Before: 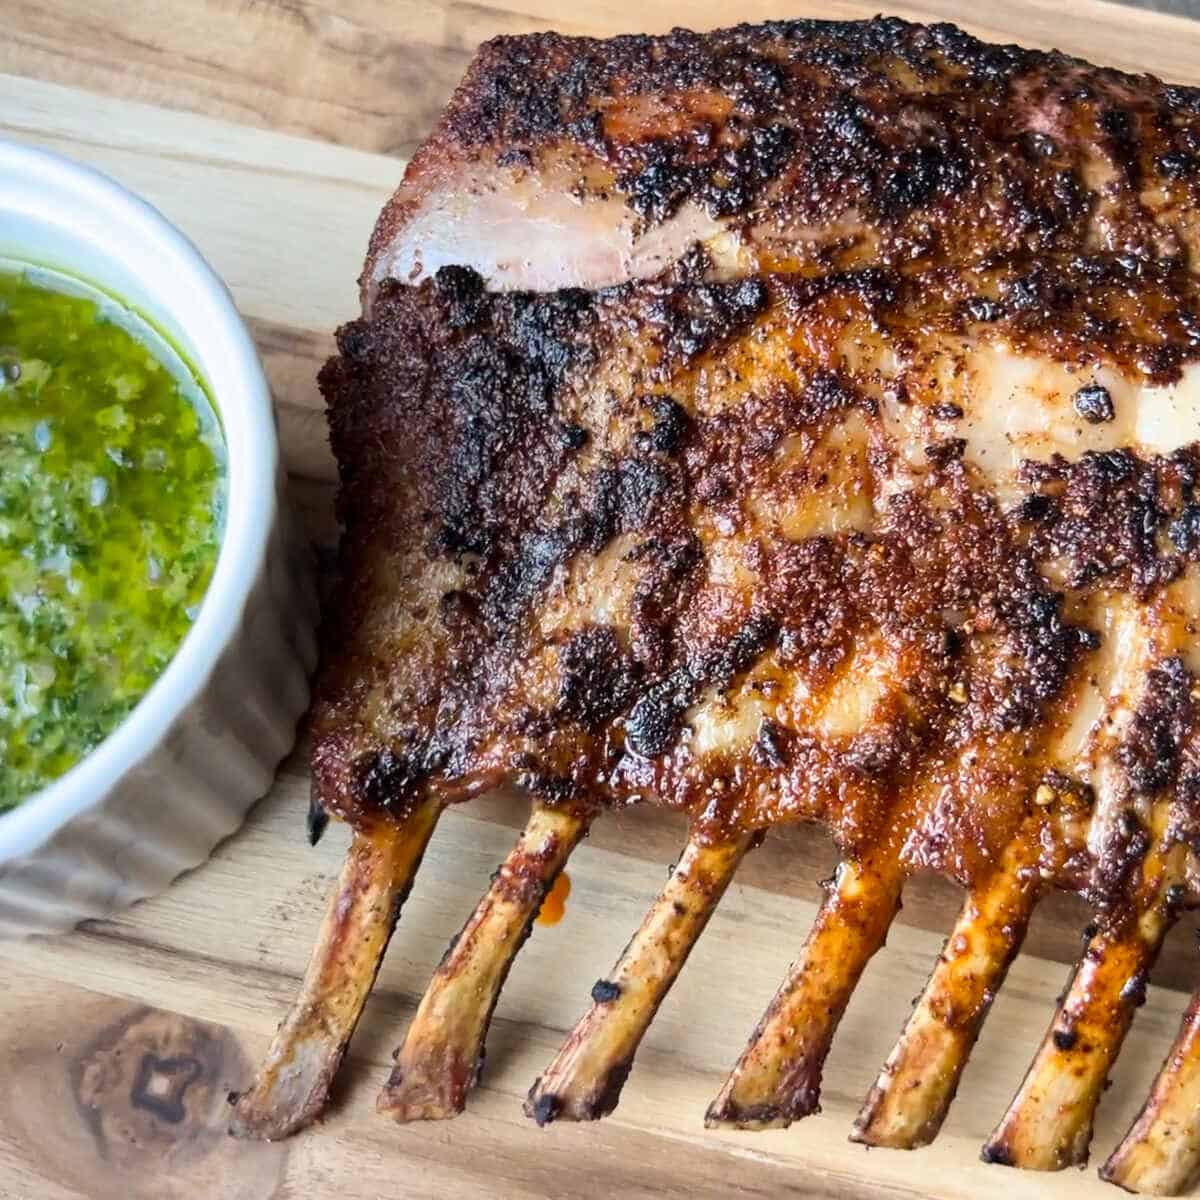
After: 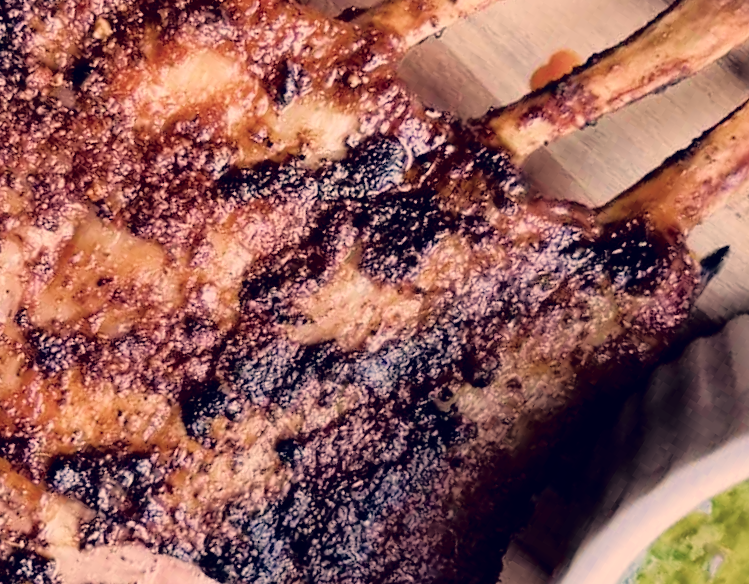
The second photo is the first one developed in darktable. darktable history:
crop and rotate: angle 147.62°, left 9.199%, top 15.611%, right 4.56%, bottom 17.139%
color correction: highlights a* 20.09, highlights b* 26.69, shadows a* 3.29, shadows b* -17.56, saturation 0.751
tone equalizer: -8 EV -0.426 EV, -7 EV -0.372 EV, -6 EV -0.319 EV, -5 EV -0.24 EV, -3 EV 0.232 EV, -2 EV 0.353 EV, -1 EV 0.391 EV, +0 EV 0.393 EV
filmic rgb: black relative exposure -16 EV, white relative exposure 4.94 EV, hardness 6.19, add noise in highlights 0.001, preserve chrominance max RGB, color science v3 (2019), use custom middle-gray values true, contrast in highlights soft
tone curve: curves: ch0 [(0, 0) (0.126, 0.061) (0.362, 0.382) (0.498, 0.498) (0.706, 0.712) (1, 1)]; ch1 [(0, 0) (0.5, 0.505) (0.55, 0.578) (1, 1)]; ch2 [(0, 0) (0.44, 0.424) (0.489, 0.483) (0.537, 0.538) (1, 1)], color space Lab, independent channels, preserve colors none
